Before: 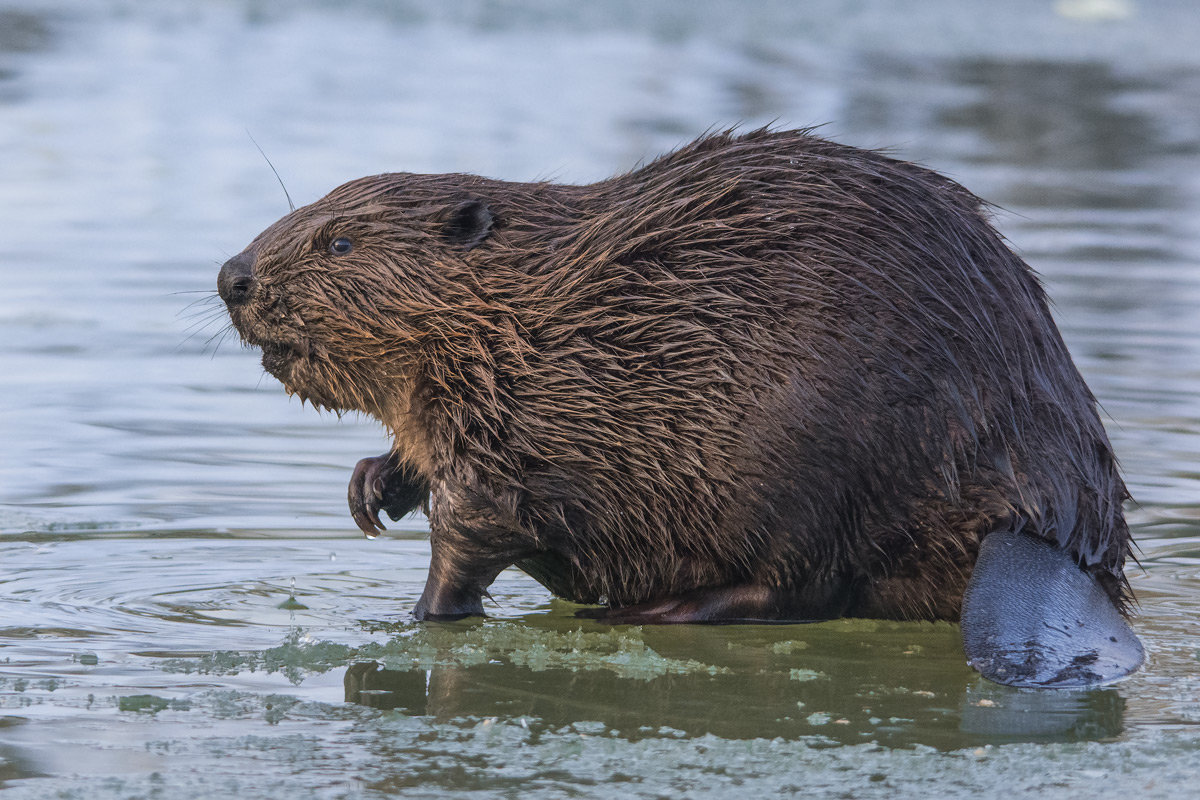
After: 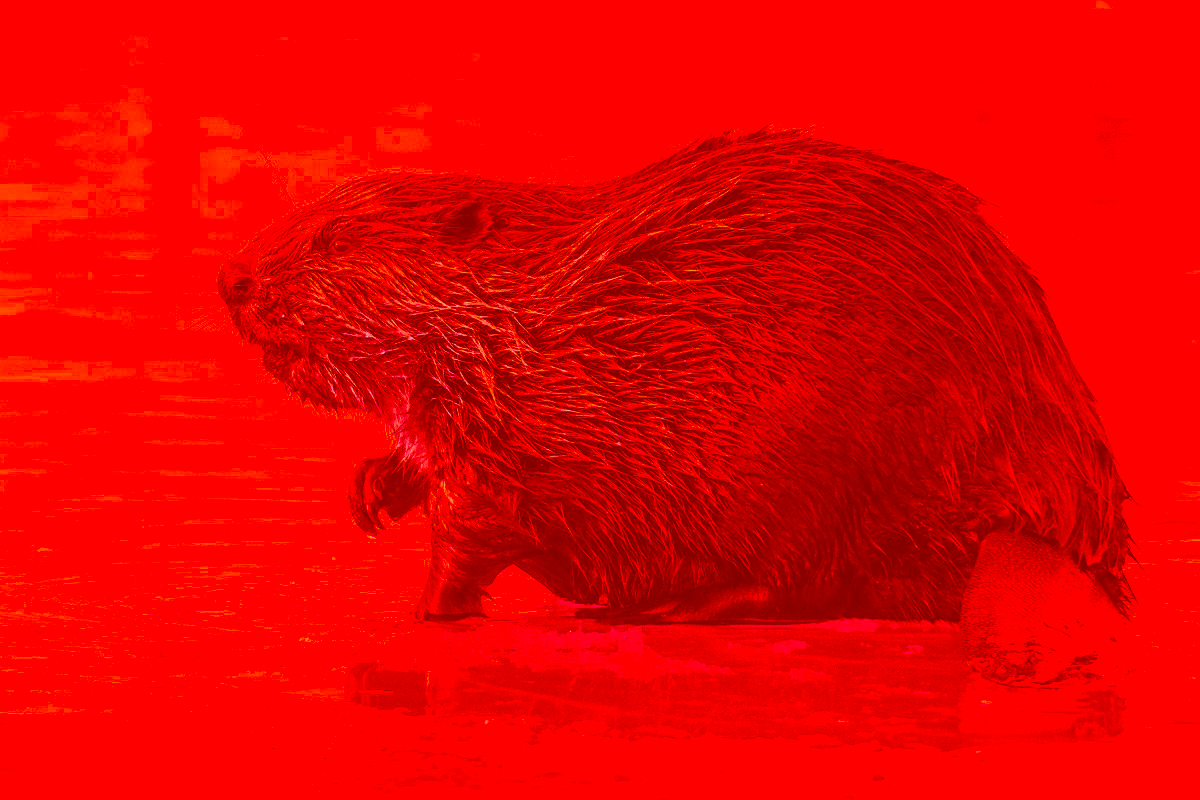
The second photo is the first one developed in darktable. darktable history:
color correction: highlights a* -39.68, highlights b* -40, shadows a* -40, shadows b* -40, saturation -3
tone equalizer: -8 EV -0.417 EV, -7 EV -0.389 EV, -6 EV -0.333 EV, -5 EV -0.222 EV, -3 EV 0.222 EV, -2 EV 0.333 EV, -1 EV 0.389 EV, +0 EV 0.417 EV, edges refinement/feathering 500, mask exposure compensation -1.57 EV, preserve details no
